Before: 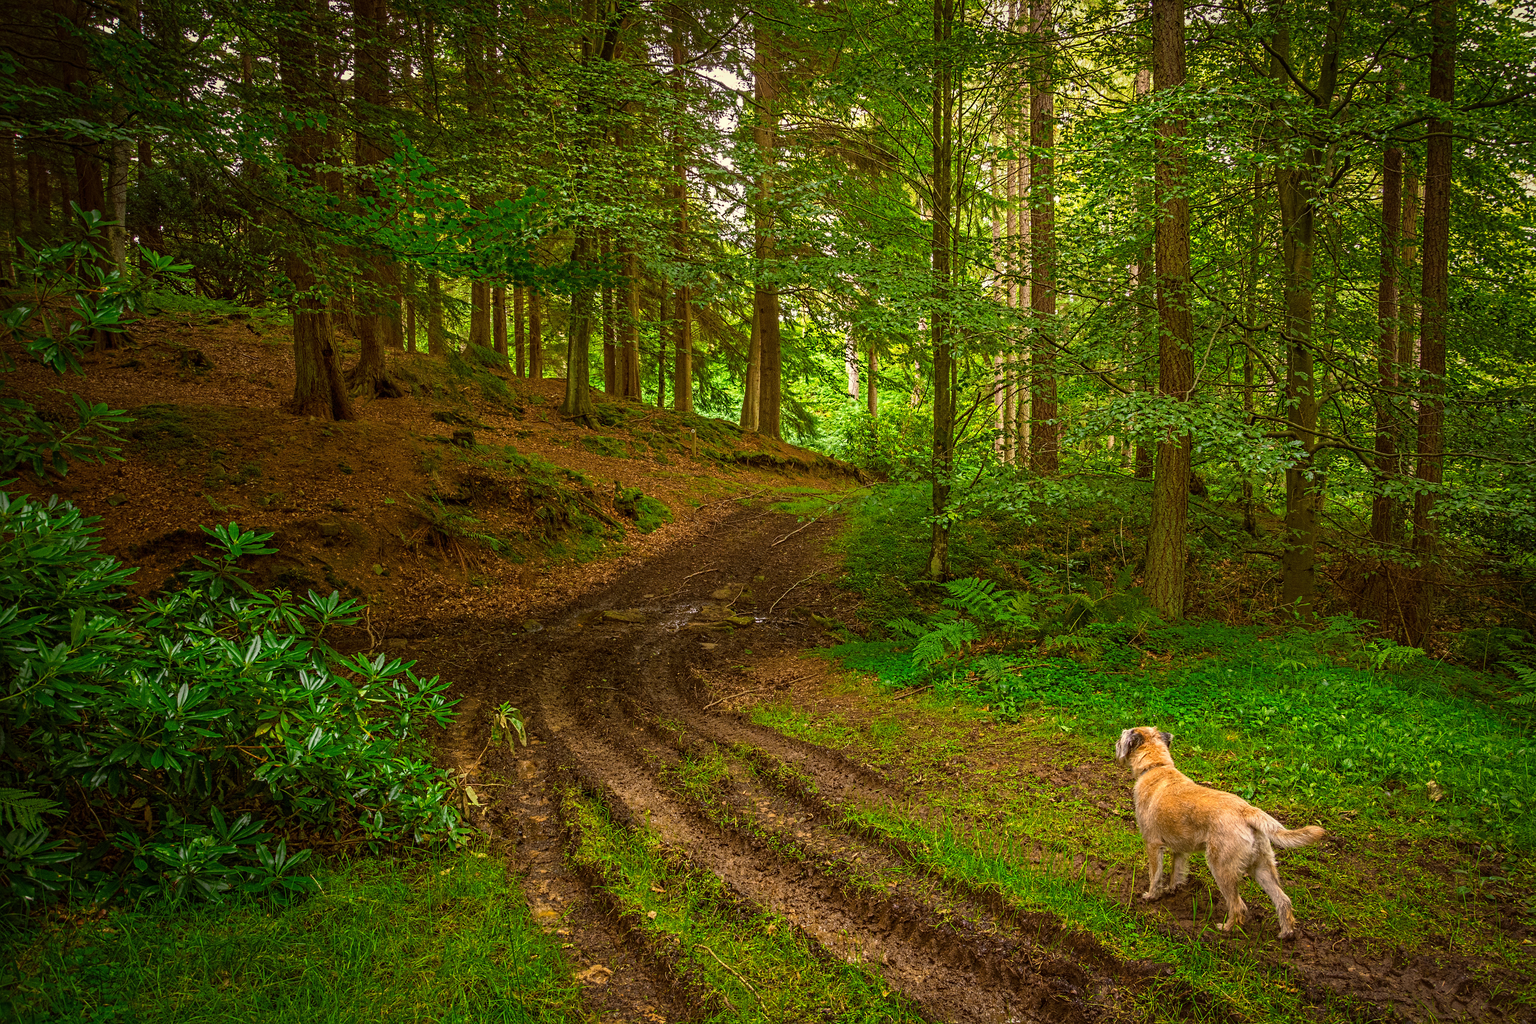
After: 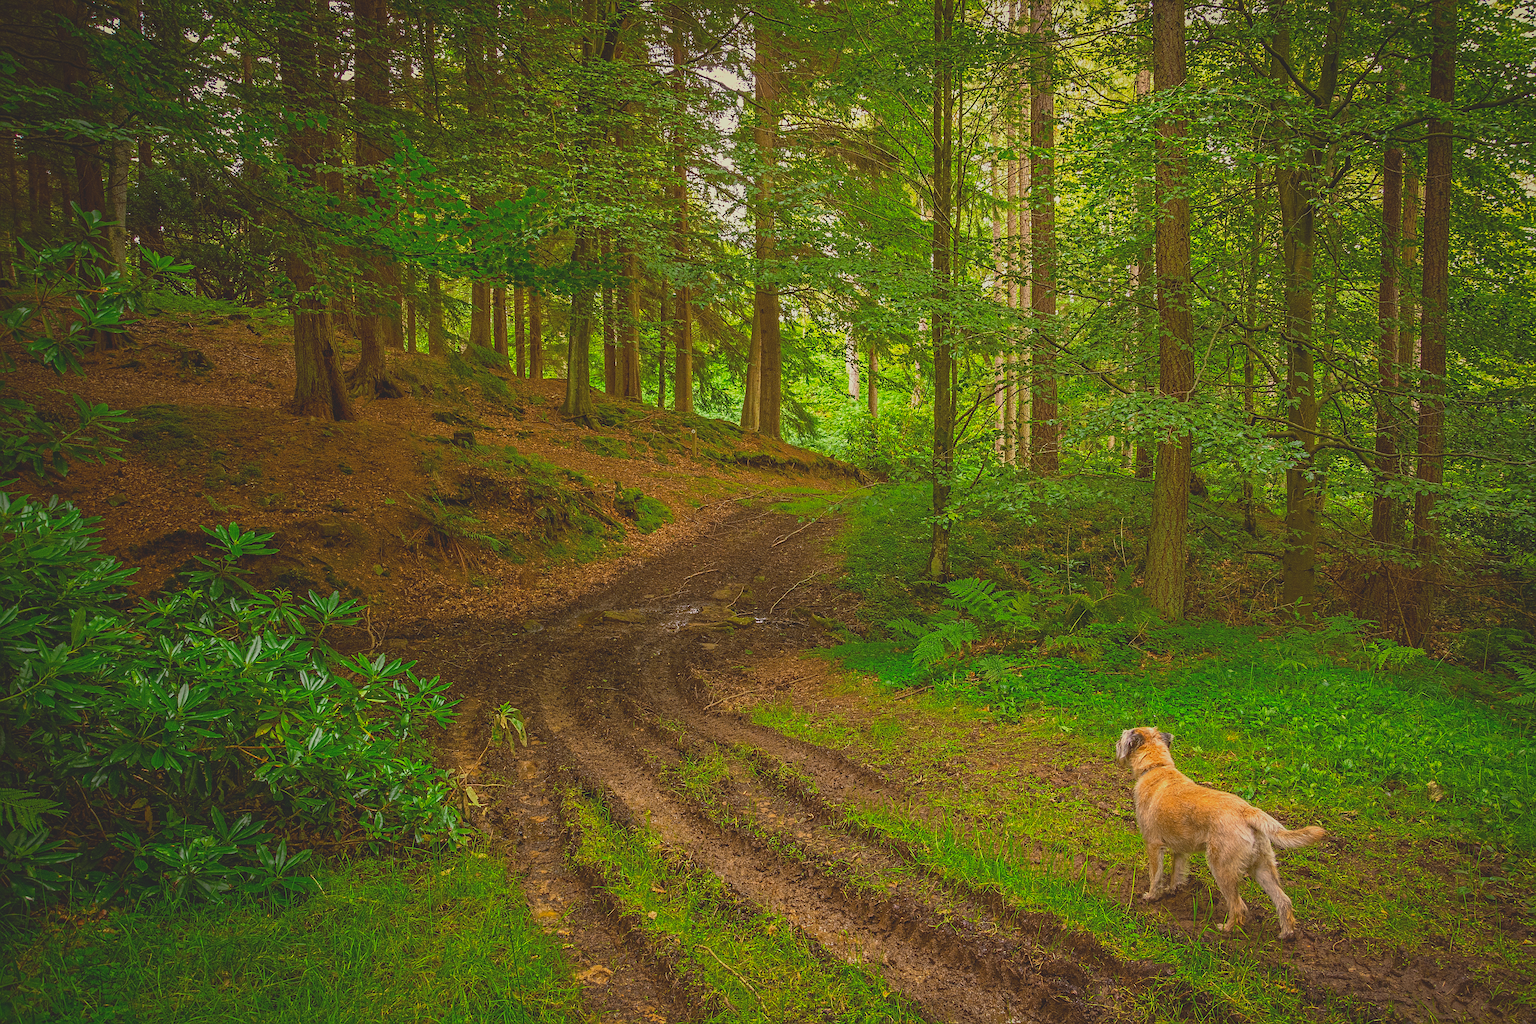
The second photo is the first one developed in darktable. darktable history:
contrast brightness saturation: contrast -0.28
sharpen: on, module defaults
